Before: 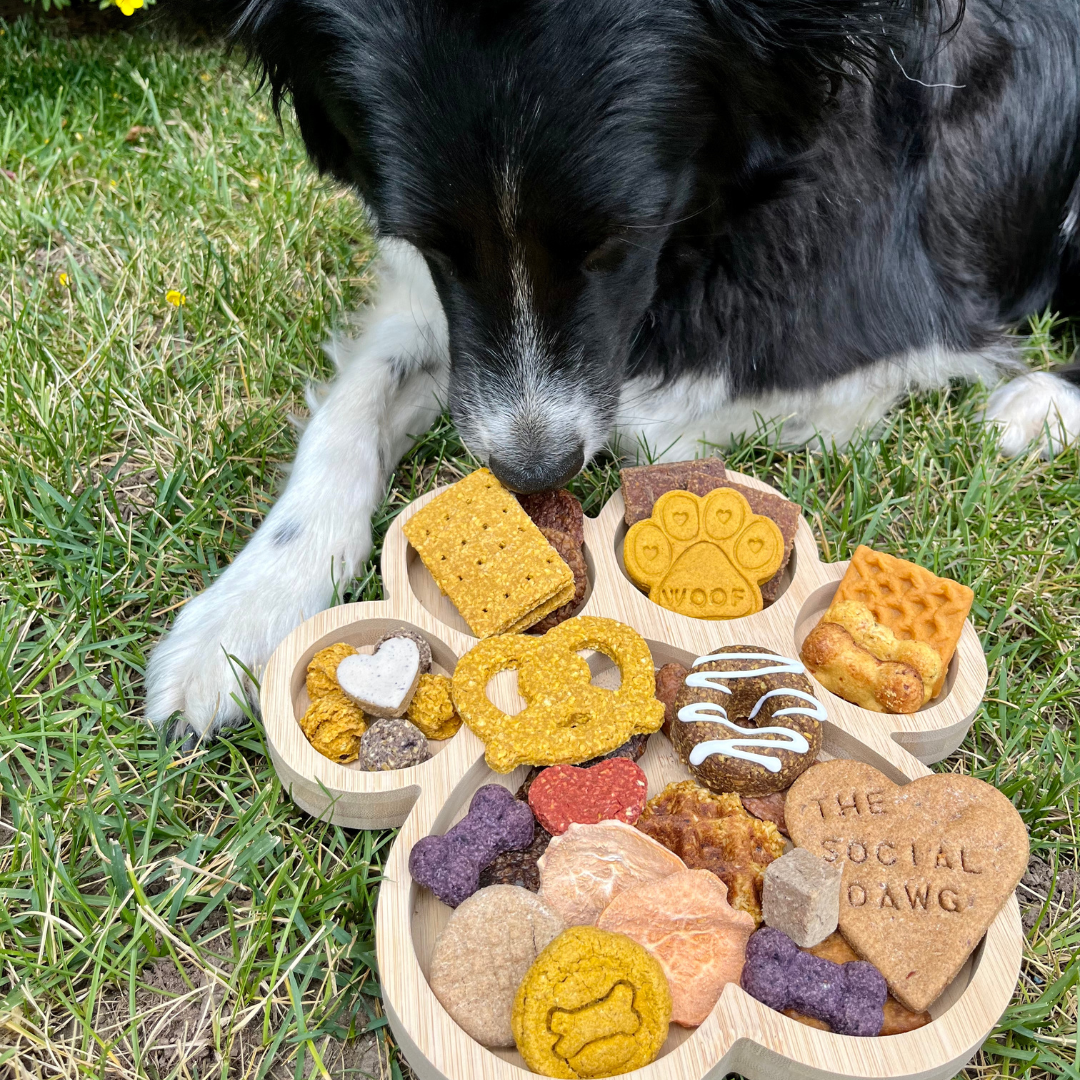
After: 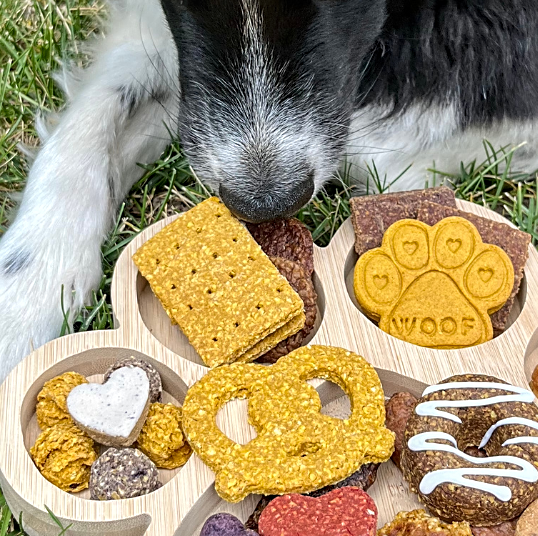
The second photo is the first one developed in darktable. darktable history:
crop: left 25.015%, top 25.179%, right 25.086%, bottom 25.1%
local contrast: on, module defaults
sharpen: on, module defaults
